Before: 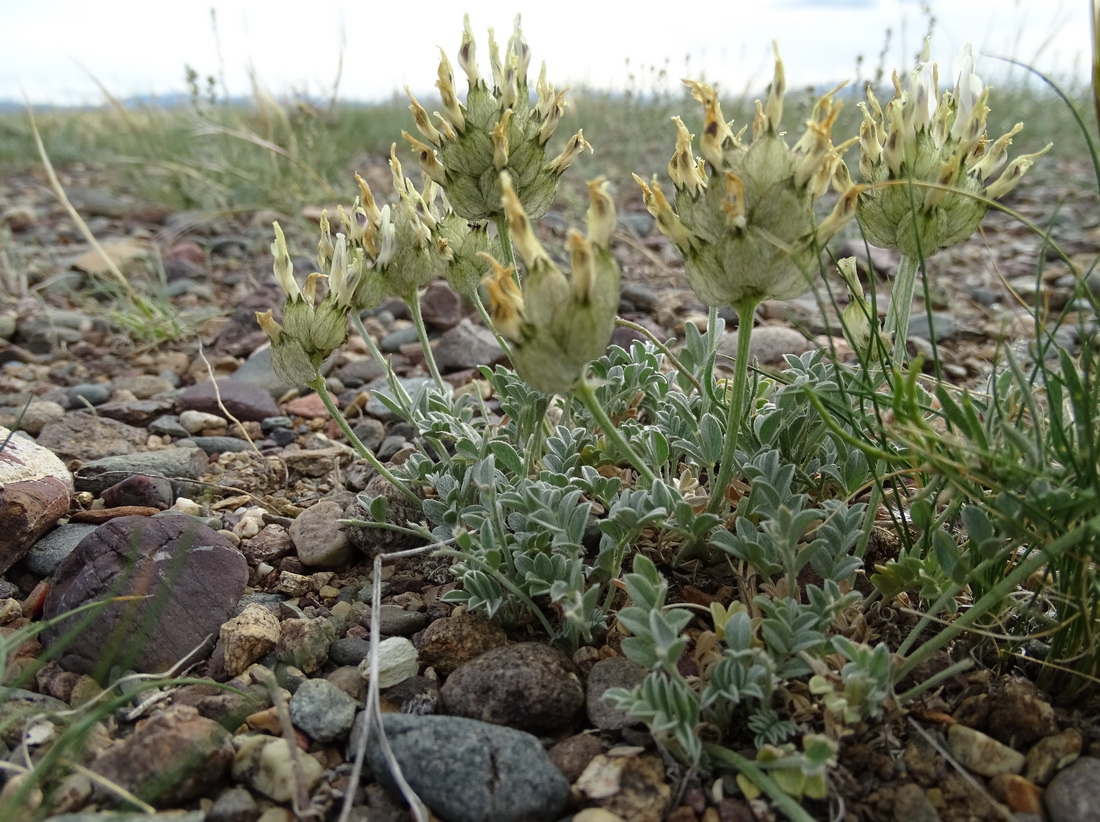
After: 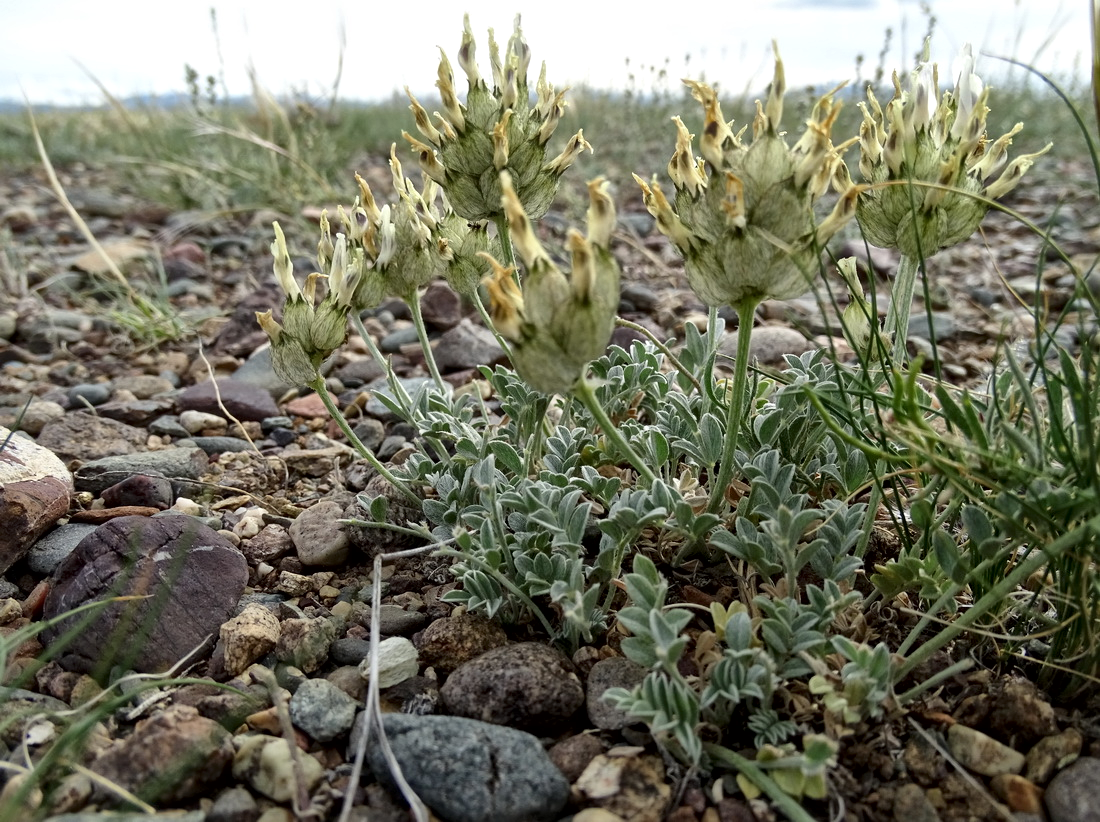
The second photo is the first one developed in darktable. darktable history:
local contrast: mode bilateral grid, contrast 20, coarseness 19, detail 163%, midtone range 0.2
